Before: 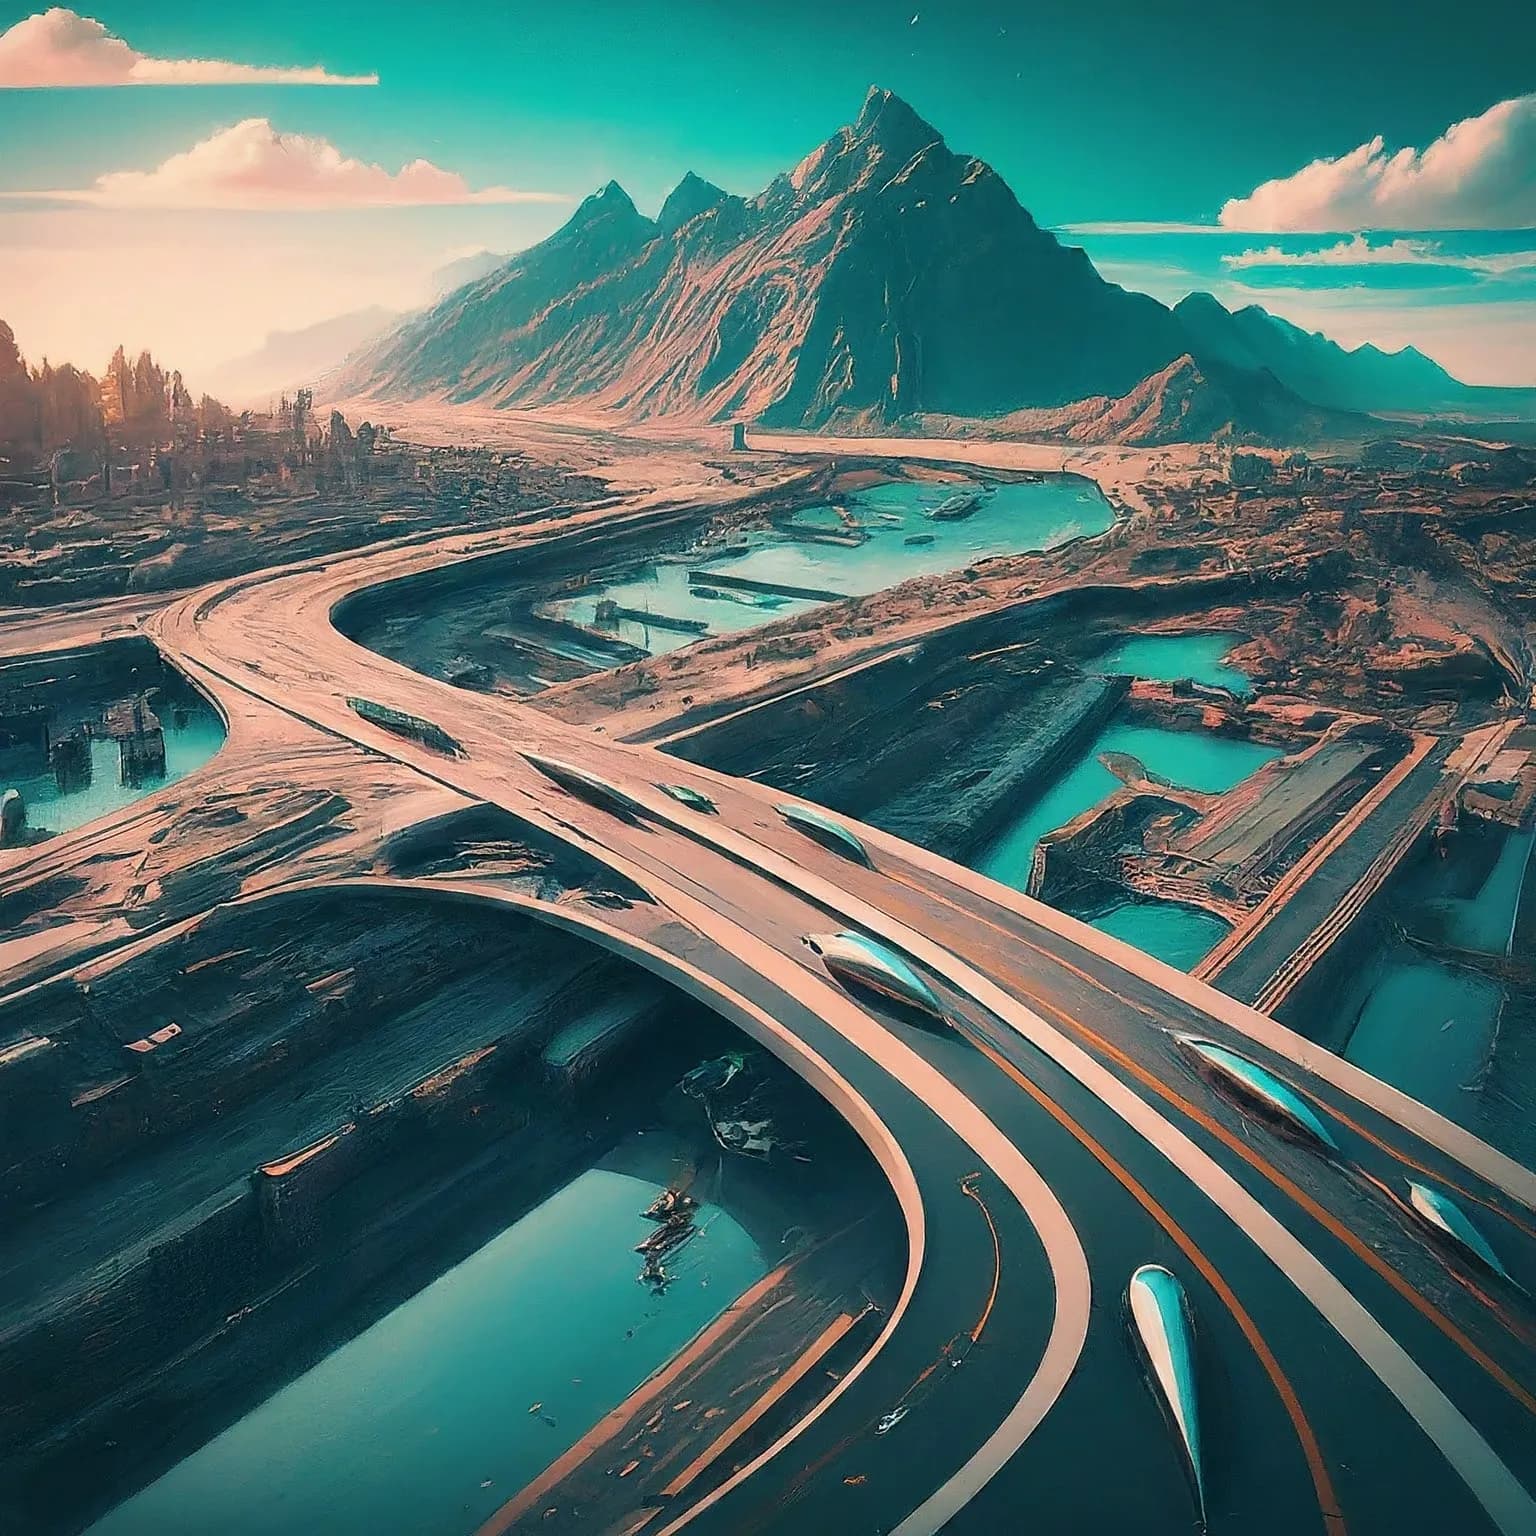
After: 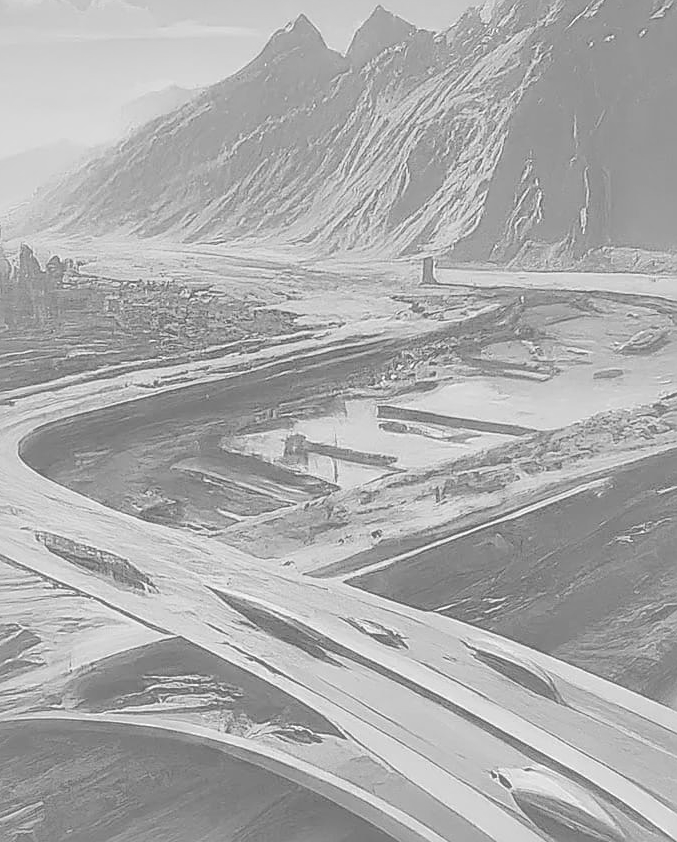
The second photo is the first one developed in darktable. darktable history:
color correction: saturation 1.11
crop: left 20.248%, top 10.86%, right 35.675%, bottom 34.321%
shadows and highlights: on, module defaults
contrast brightness saturation: contrast -0.32, brightness 0.75, saturation -0.78
local contrast: detail 130%
sharpen: on, module defaults
monochrome: on, module defaults
